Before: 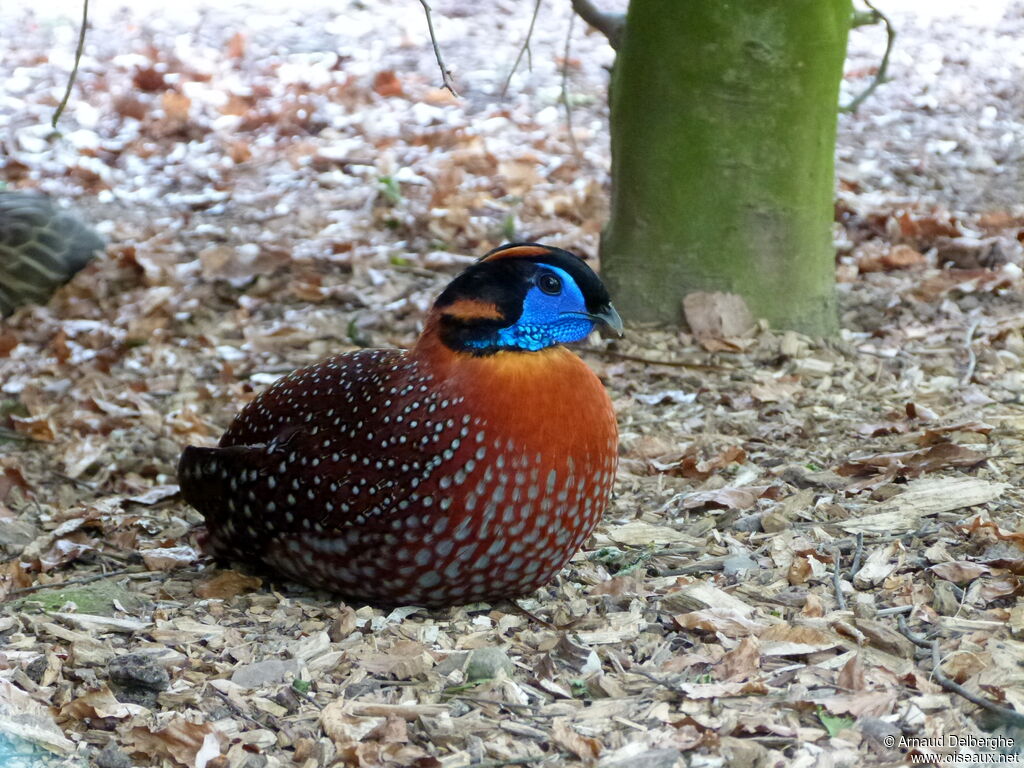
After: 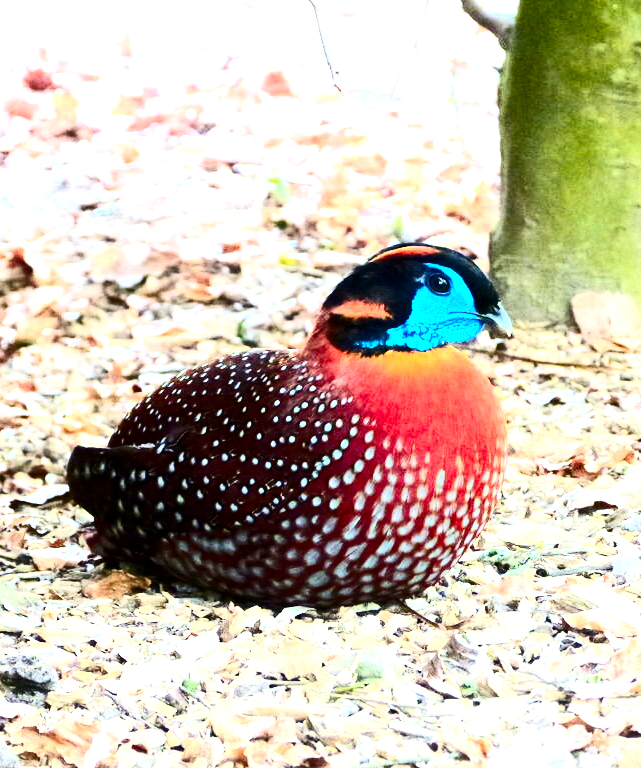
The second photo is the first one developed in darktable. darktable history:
crop: left 10.851%, right 26.523%
color zones: curves: ch1 [(0.235, 0.558) (0.75, 0.5)]; ch2 [(0.25, 0.462) (0.749, 0.457)]
exposure: black level correction 0.001, exposure 1.398 EV, compensate highlight preservation false
contrast brightness saturation: contrast 0.397, brightness 0.104, saturation 0.205
tone equalizer: -8 EV -0.454 EV, -7 EV -0.406 EV, -6 EV -0.354 EV, -5 EV -0.256 EV, -3 EV 0.215 EV, -2 EV 0.351 EV, -1 EV 0.396 EV, +0 EV 0.406 EV, edges refinement/feathering 500, mask exposure compensation -1.57 EV, preserve details no
